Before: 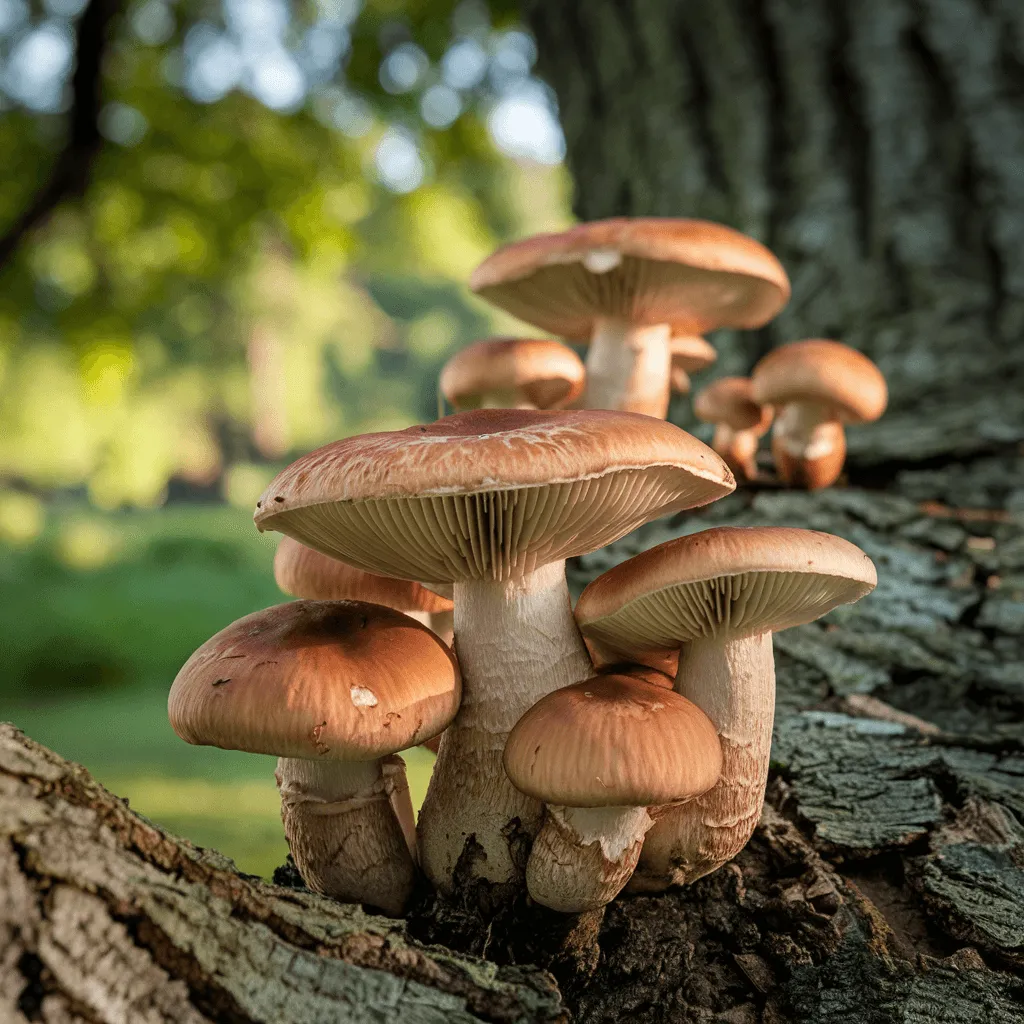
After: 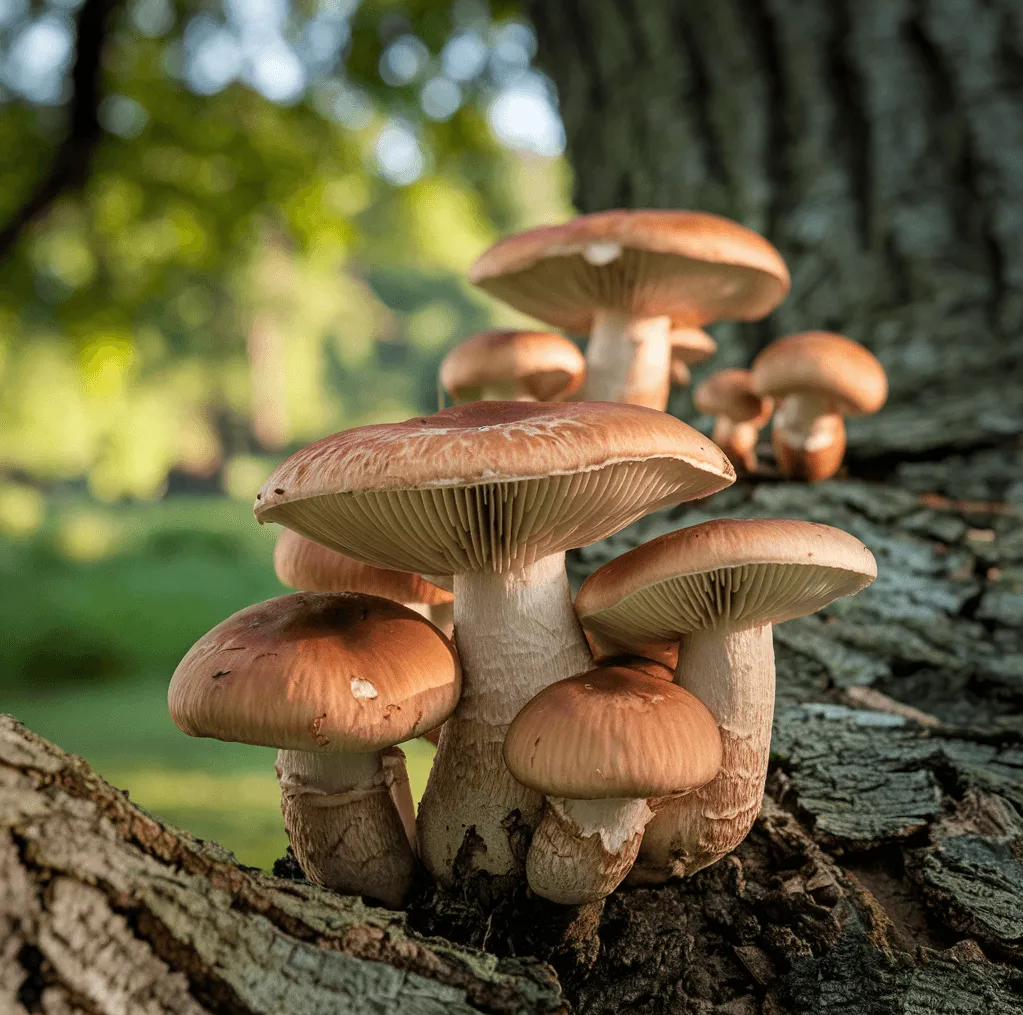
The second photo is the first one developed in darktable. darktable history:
crop: top 0.787%, right 0.057%
